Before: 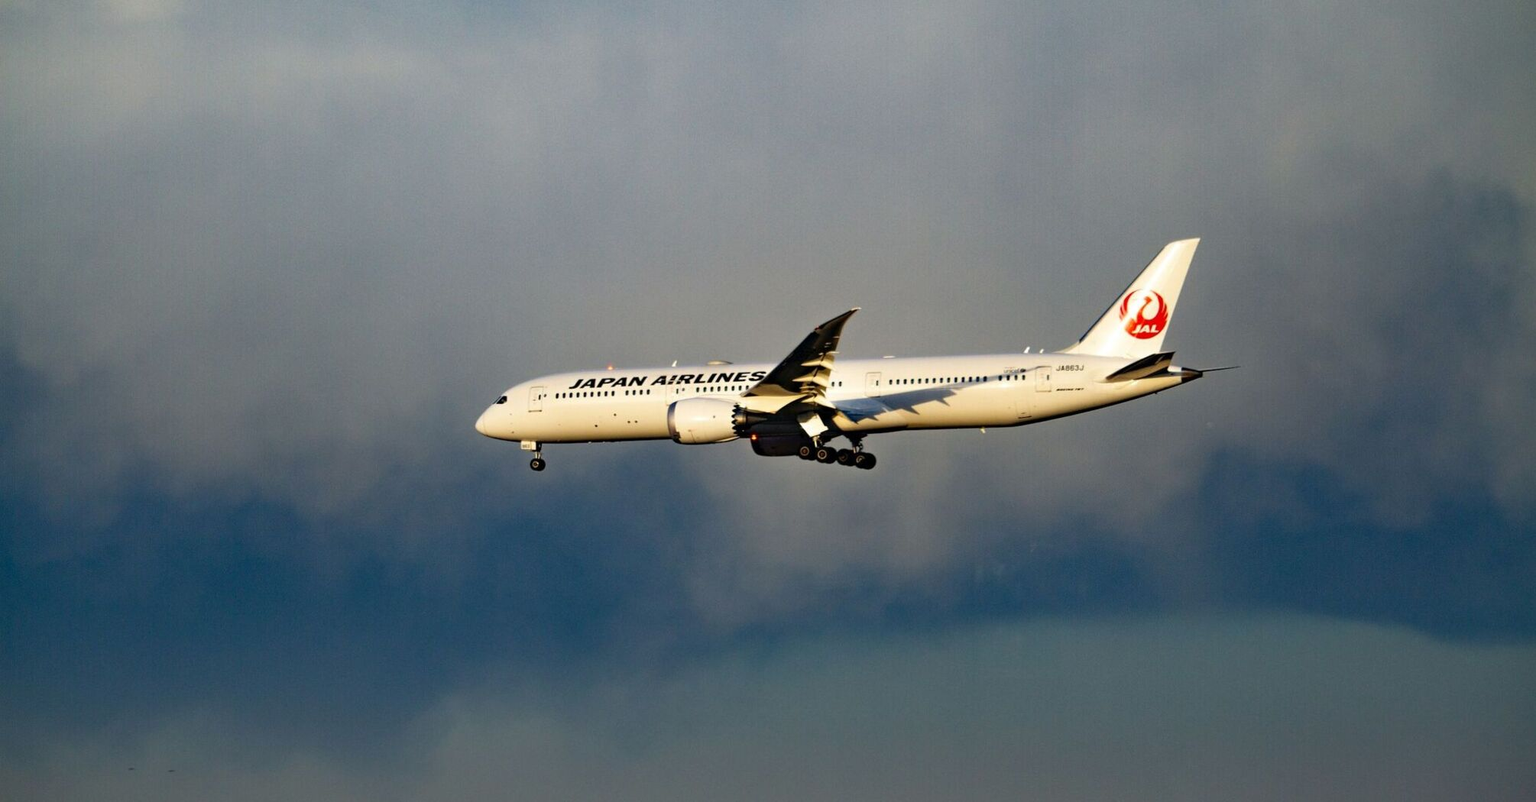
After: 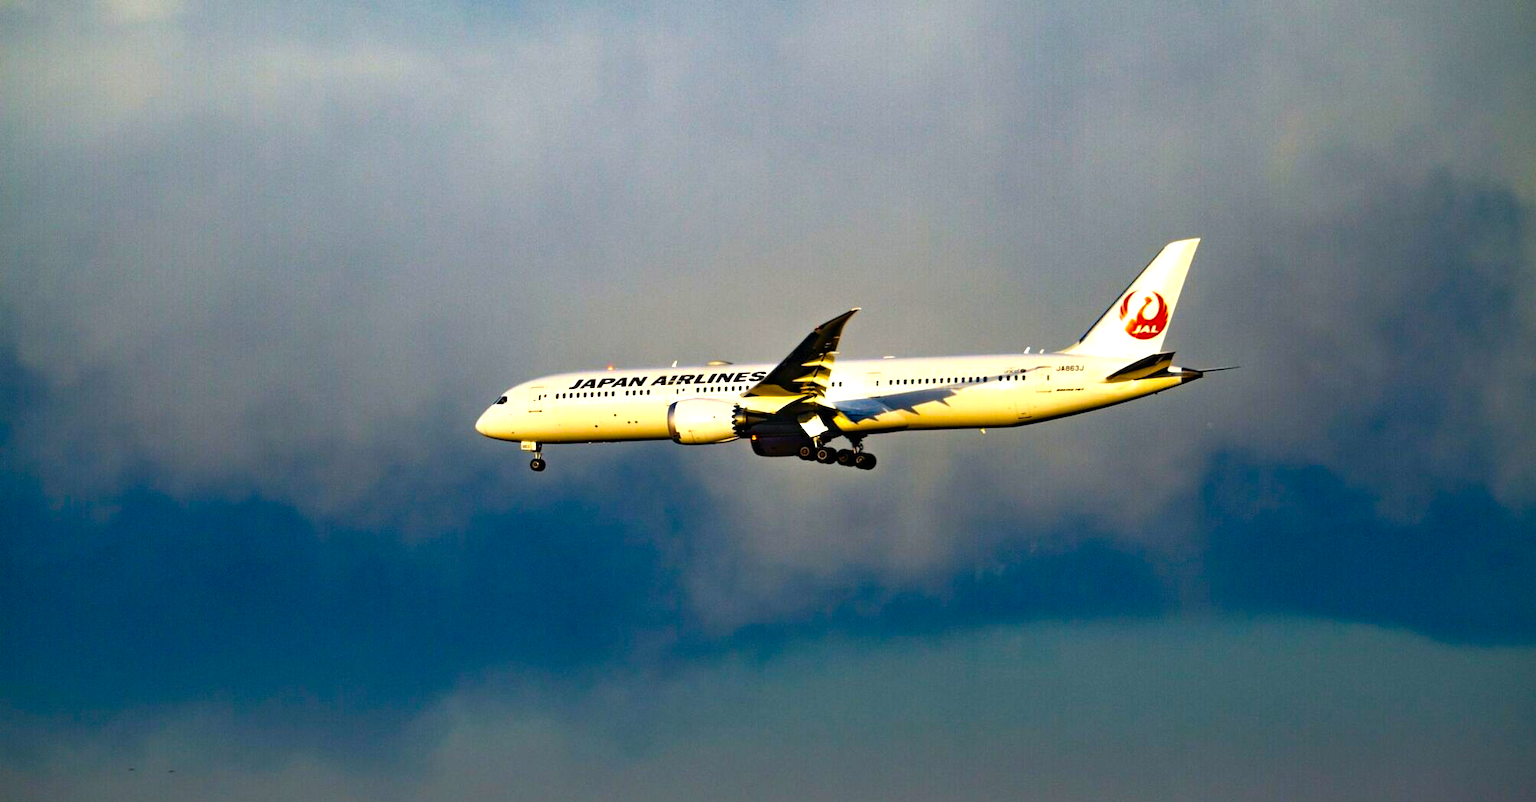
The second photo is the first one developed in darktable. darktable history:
color balance rgb: linear chroma grading › global chroma 14.378%, perceptual saturation grading › global saturation 37.131%, perceptual saturation grading › shadows 35.064%, perceptual brilliance grading › global brilliance -5.798%, perceptual brilliance grading › highlights 24.533%, perceptual brilliance grading › mid-tones 7.167%, perceptual brilliance grading › shadows -4.645%
levels: mode automatic
